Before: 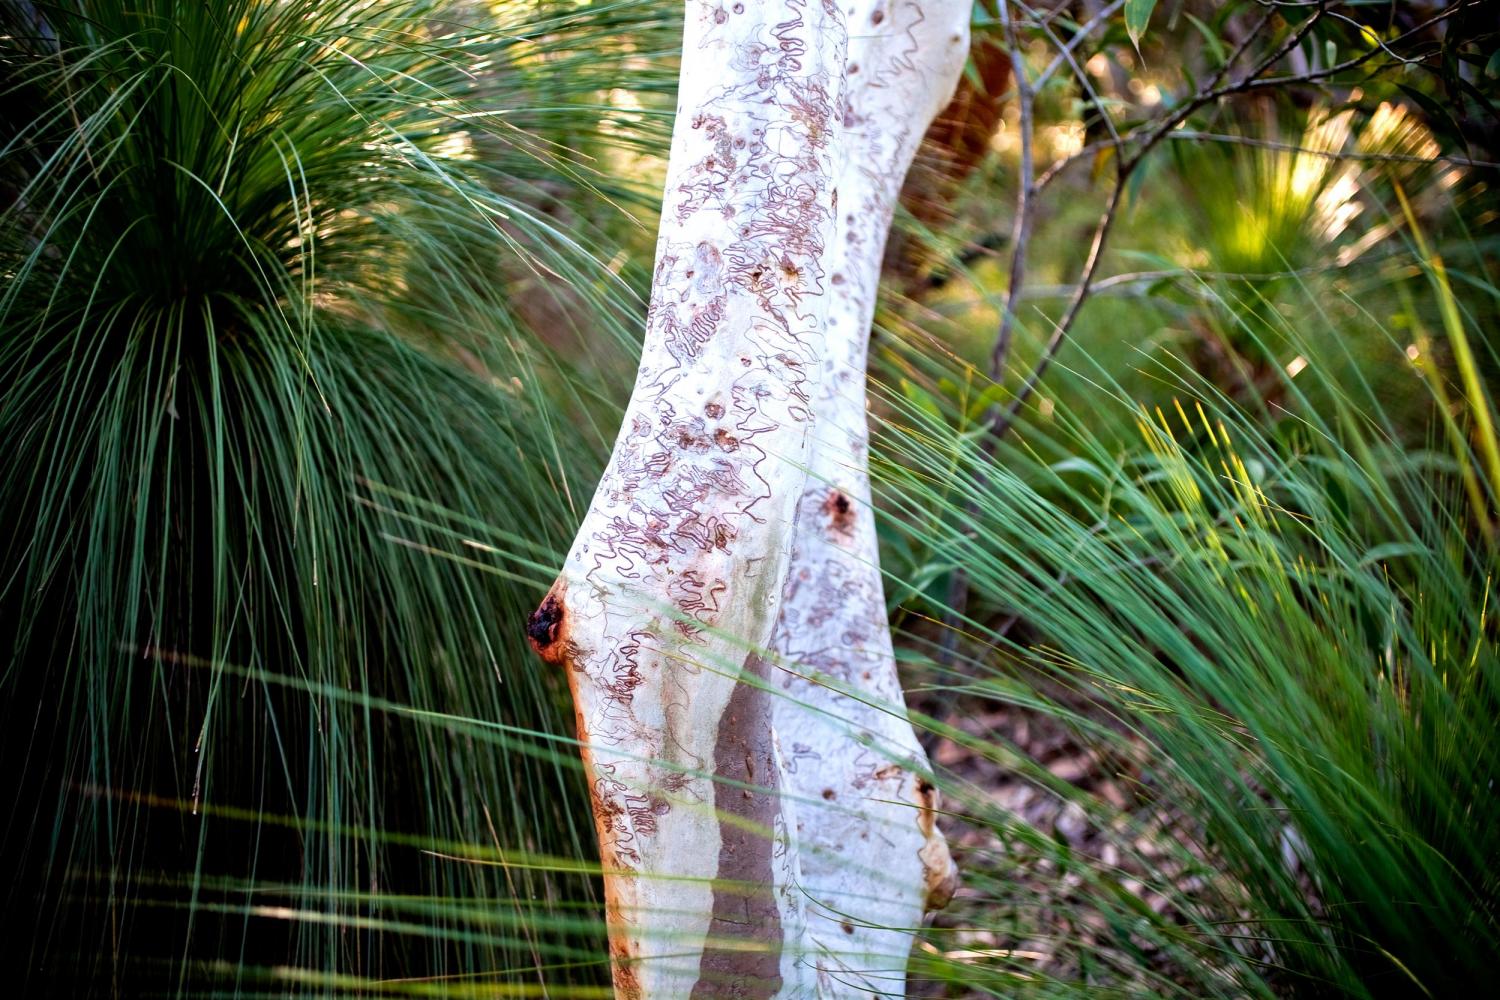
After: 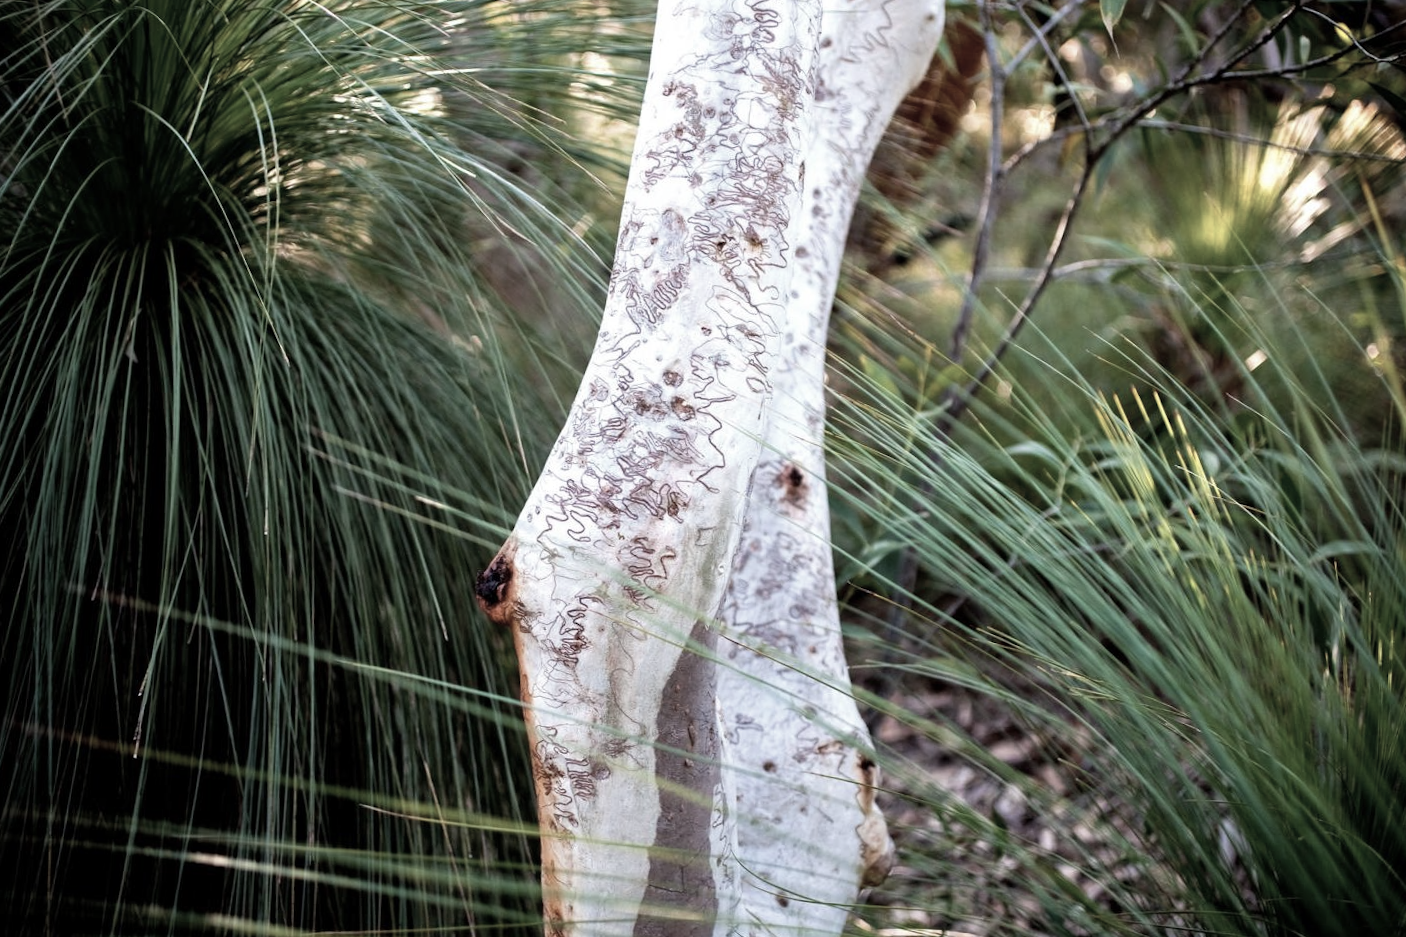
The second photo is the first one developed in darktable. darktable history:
crop and rotate: angle -2.57°
color correction: highlights b* -0.029, saturation 0.472
